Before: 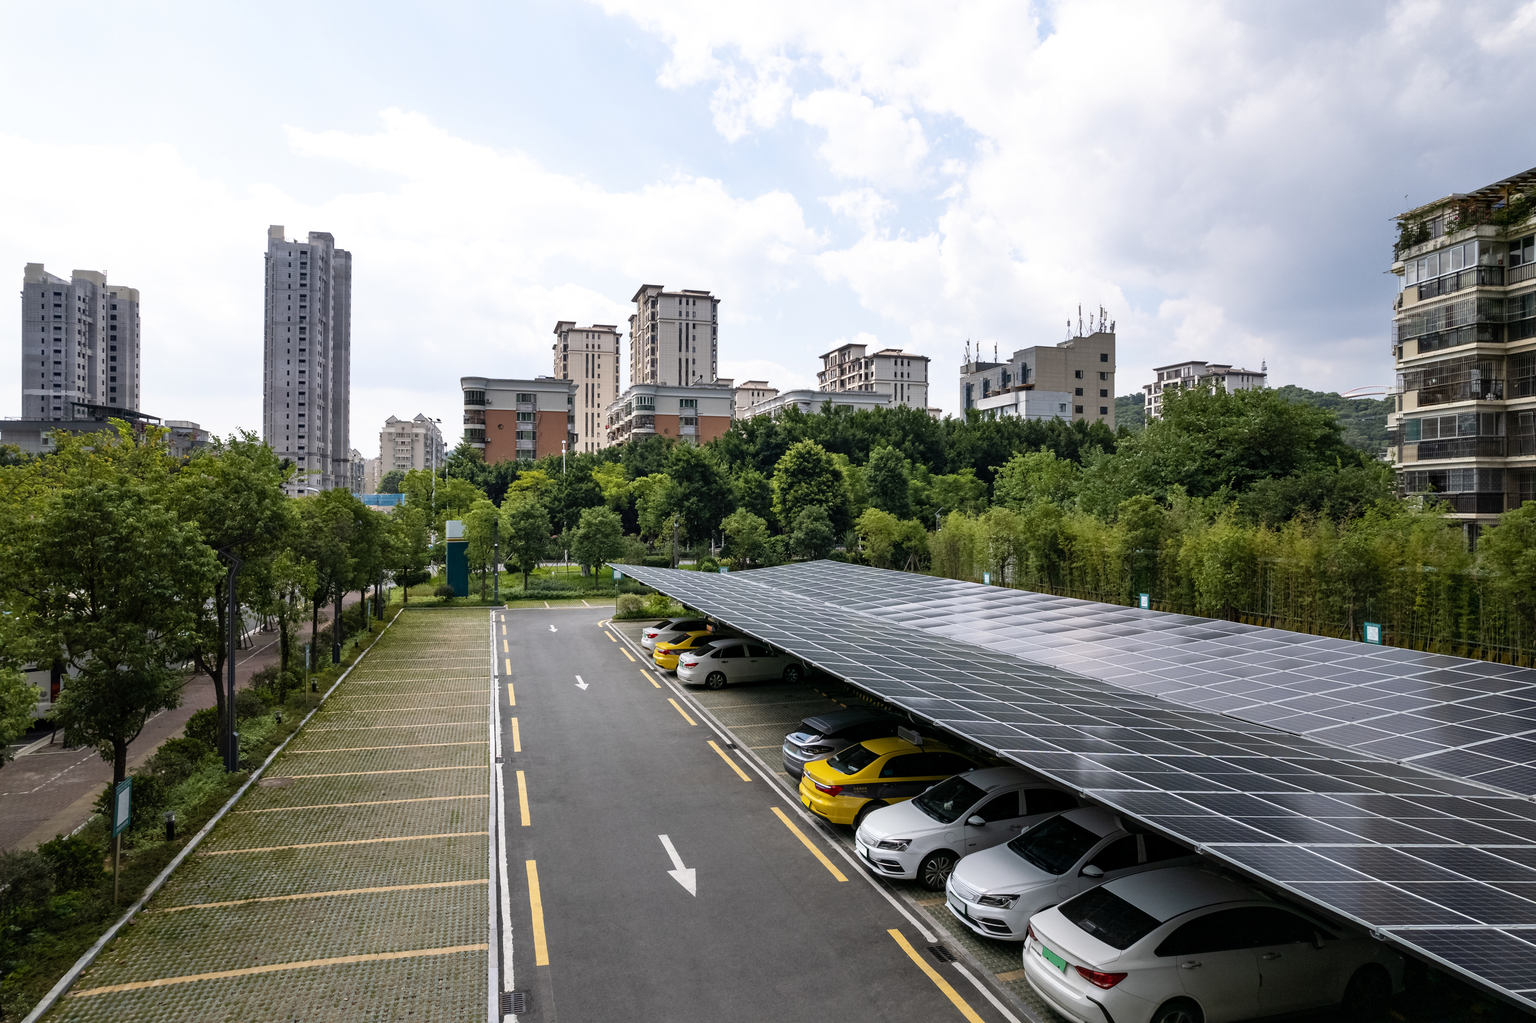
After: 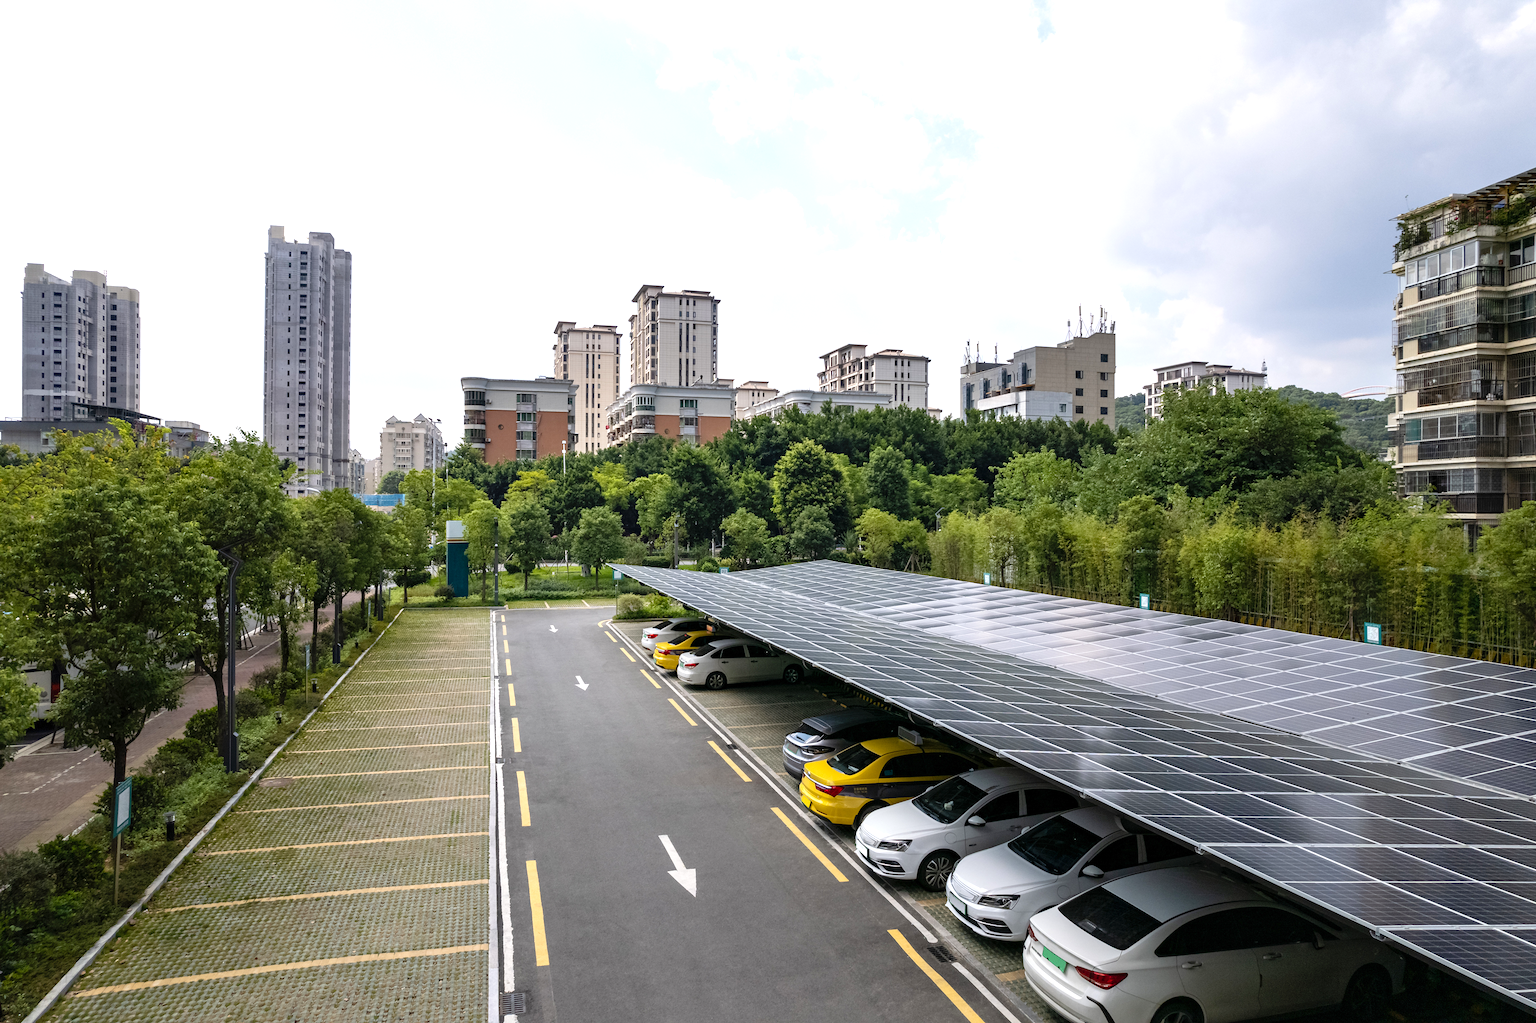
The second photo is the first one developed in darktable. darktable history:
levels: levels [0, 0.435, 0.917]
white balance: emerald 1
